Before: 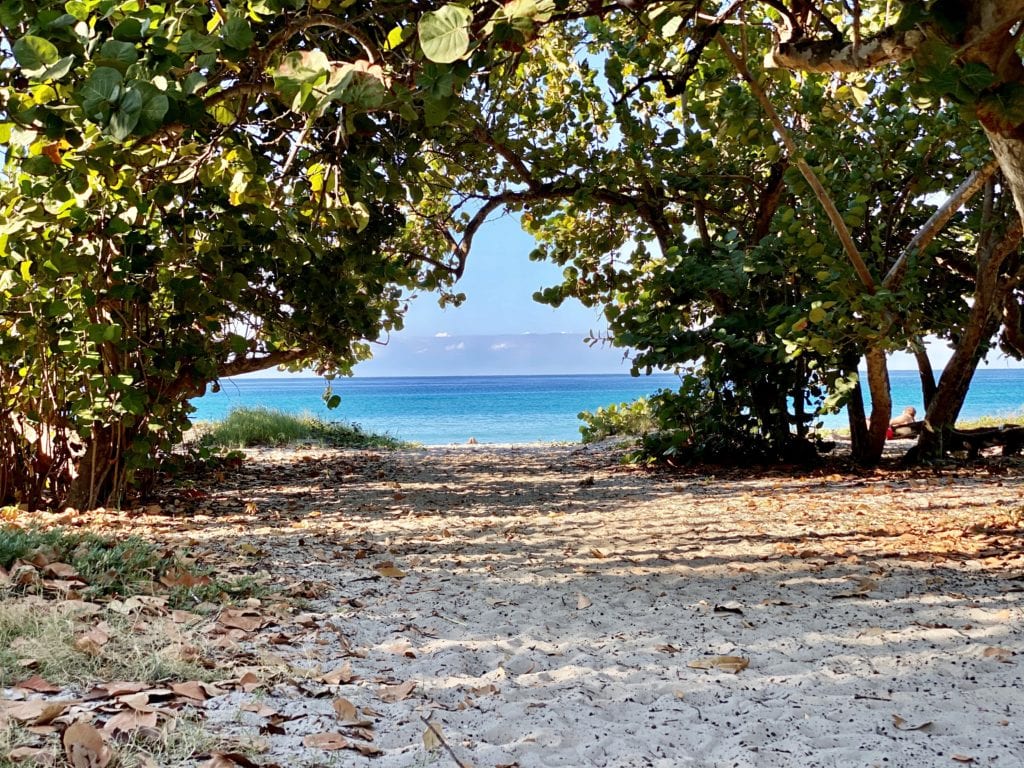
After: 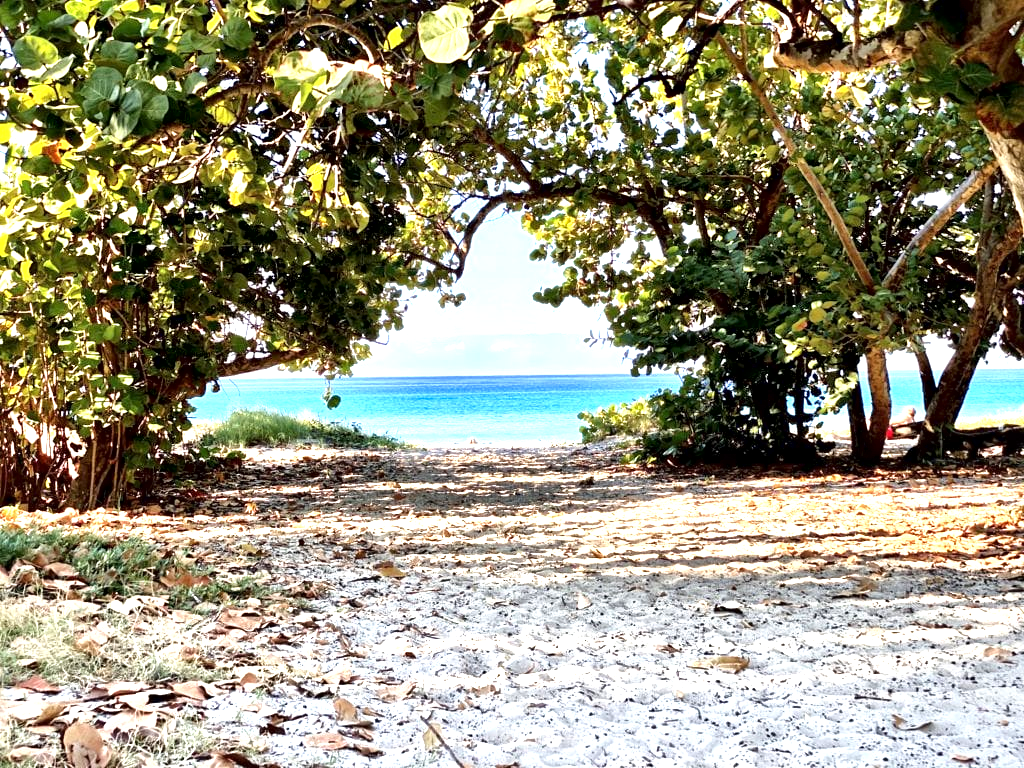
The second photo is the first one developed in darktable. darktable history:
exposure: black level correction 0, exposure 1.1 EV, compensate highlight preservation false
local contrast: mode bilateral grid, contrast 70, coarseness 75, detail 180%, midtone range 0.2
tone curve: curves: ch0 [(0, 0.008) (0.083, 0.073) (0.28, 0.286) (0.528, 0.559) (0.961, 0.966) (1, 1)], color space Lab, linked channels, preserve colors none
